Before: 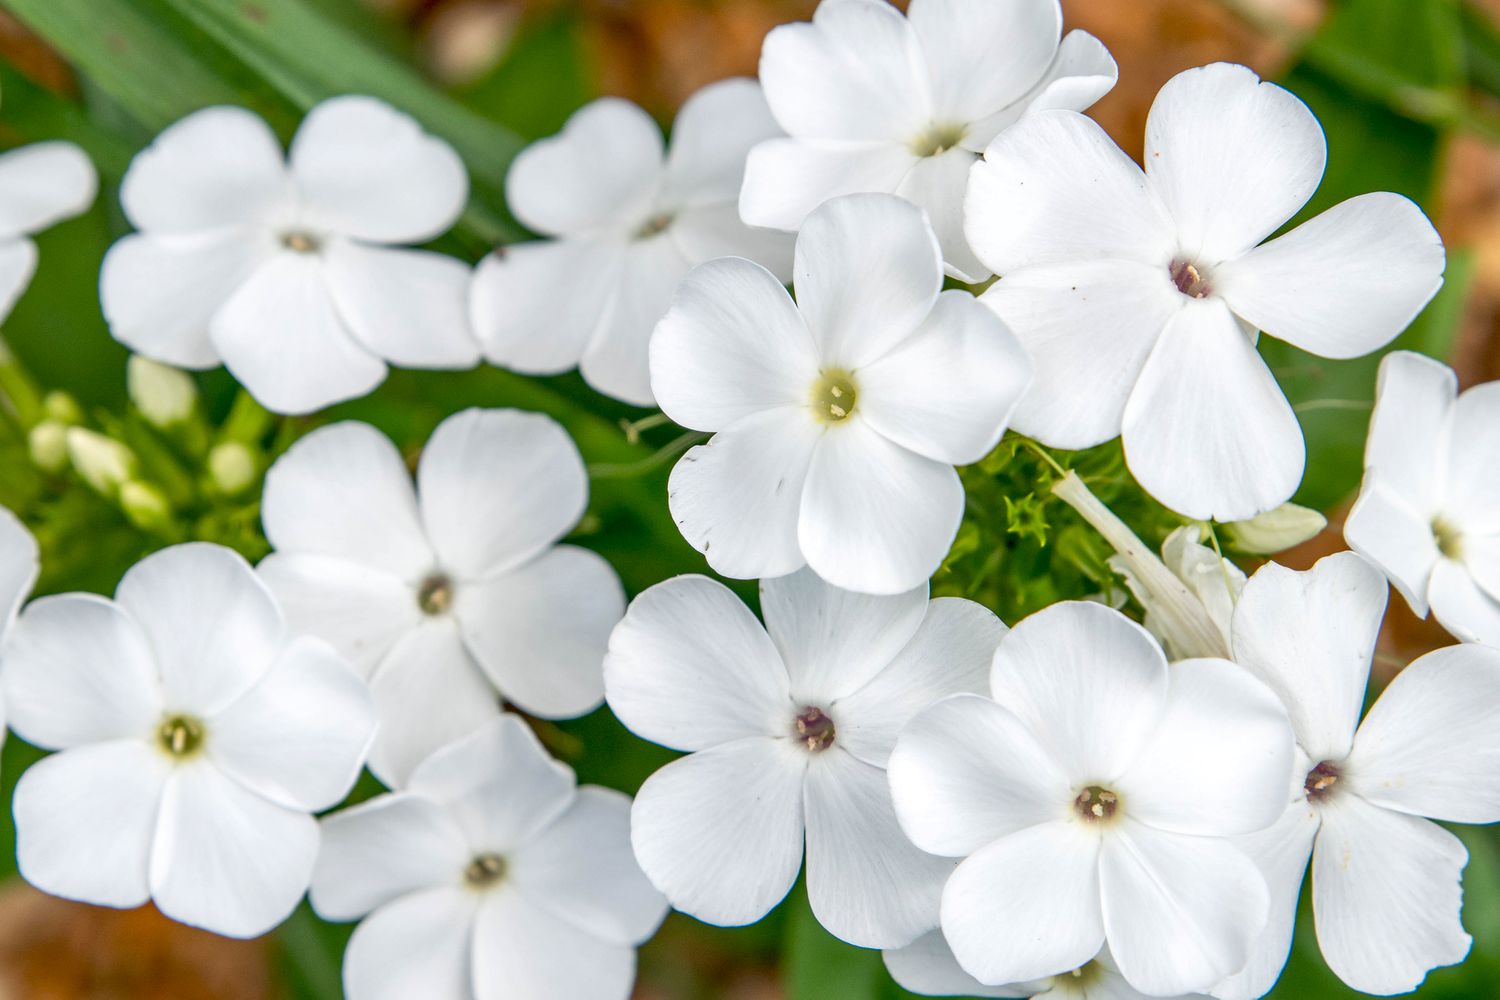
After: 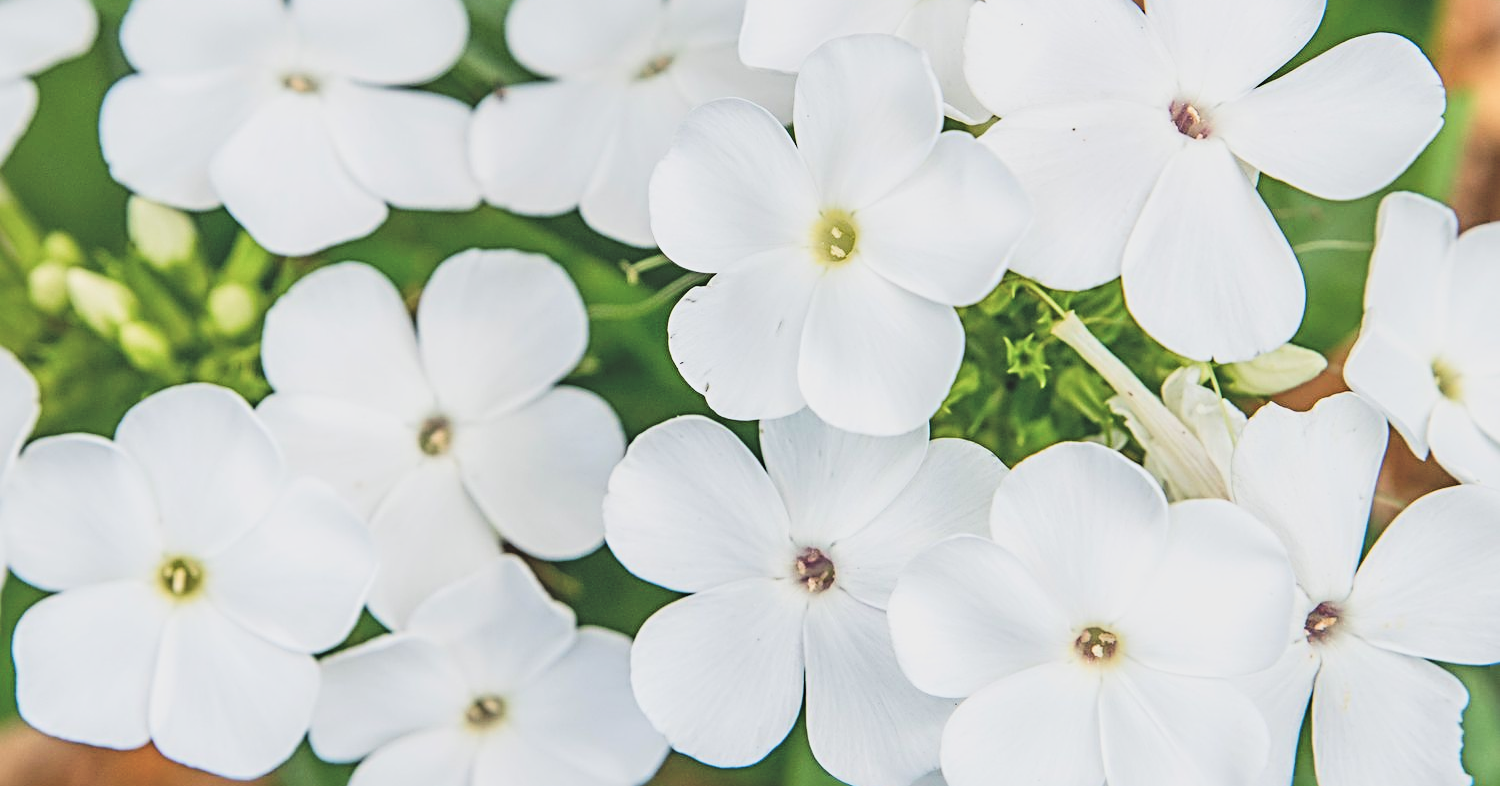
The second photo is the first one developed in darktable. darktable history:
crop and rotate: top 15.974%, bottom 5.374%
tone equalizer: on, module defaults
contrast brightness saturation: contrast 0.203, brightness 0.156, saturation 0.226
exposure: black level correction -0.032, compensate highlight preservation false
sharpen: radius 3.947
local contrast: highlights 102%, shadows 97%, detail 120%, midtone range 0.2
filmic rgb: black relative exposure -7.65 EV, white relative exposure 4.56 EV, hardness 3.61, color science v4 (2020)
